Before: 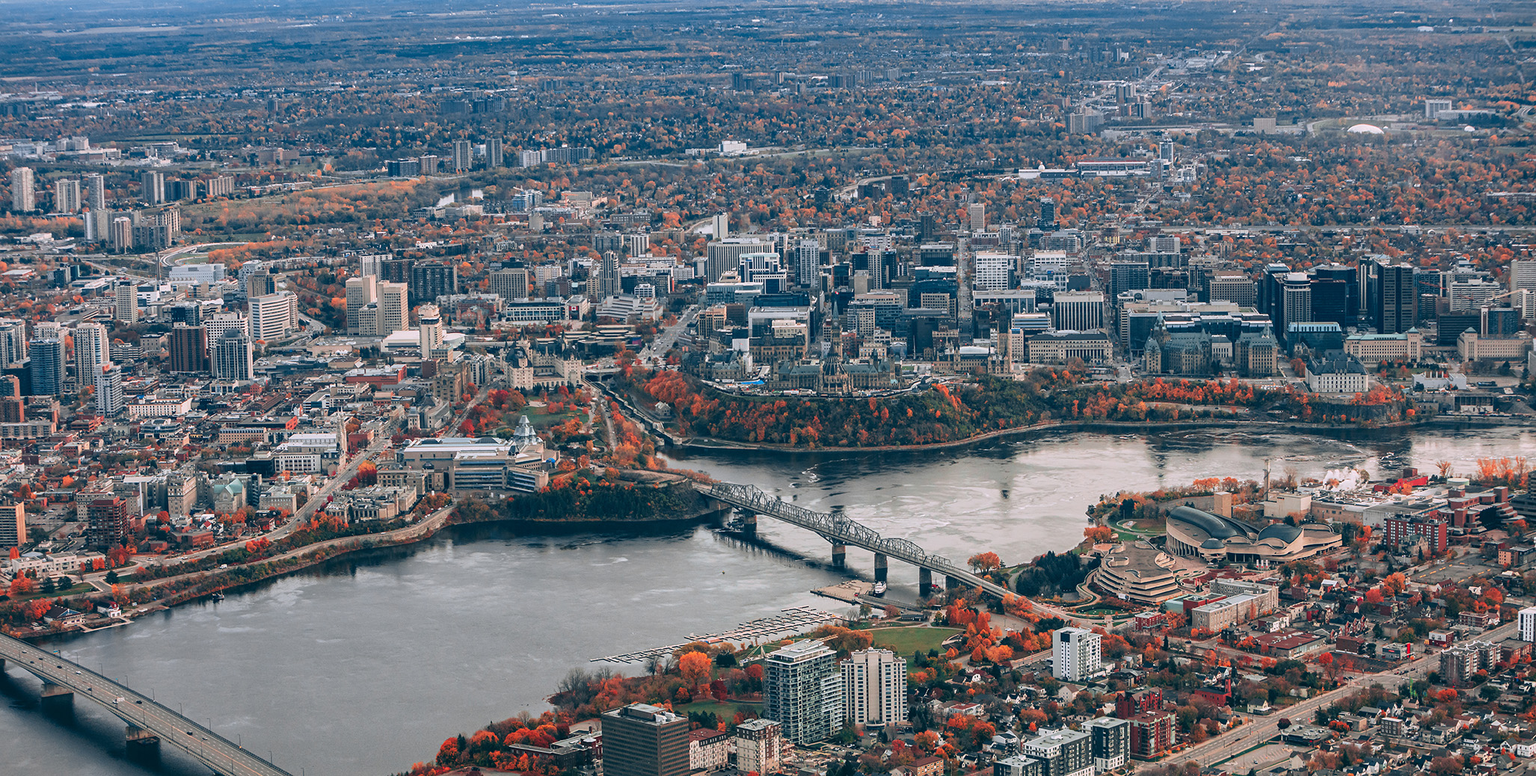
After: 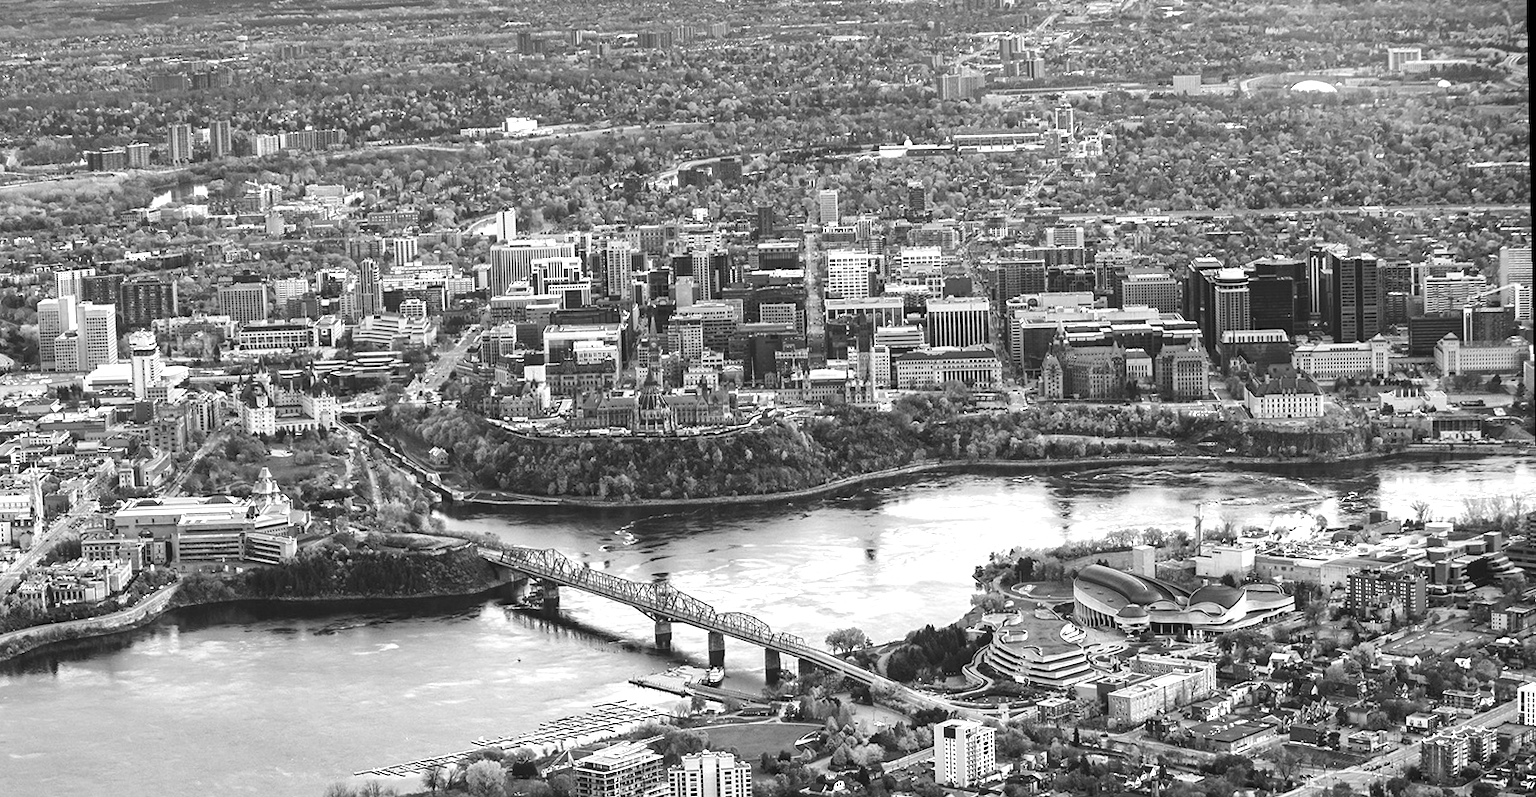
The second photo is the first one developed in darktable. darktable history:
exposure: black level correction 0, exposure 0.7 EV, compensate exposure bias true, compensate highlight preservation false
rotate and perspective: rotation -1.17°, automatic cropping off
tone equalizer: -8 EV -0.417 EV, -7 EV -0.389 EV, -6 EV -0.333 EV, -5 EV -0.222 EV, -3 EV 0.222 EV, -2 EV 0.333 EV, -1 EV 0.389 EV, +0 EV 0.417 EV, edges refinement/feathering 500, mask exposure compensation -1.57 EV, preserve details no
monochrome: a 30.25, b 92.03
crop and rotate: left 20.74%, top 7.912%, right 0.375%, bottom 13.378%
